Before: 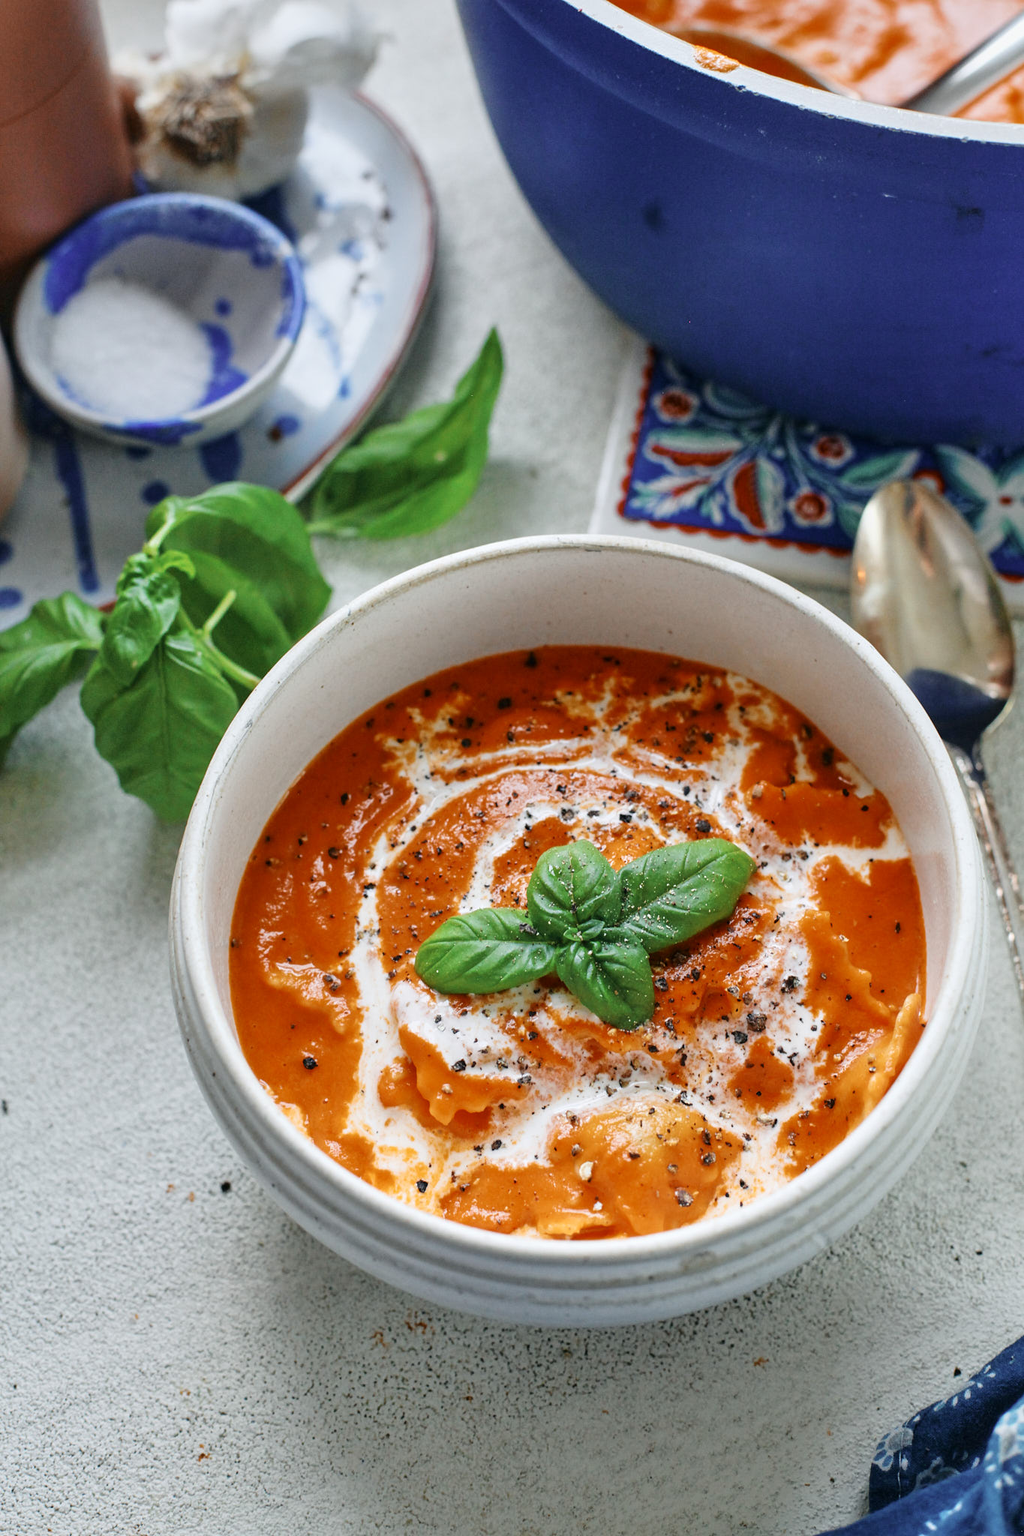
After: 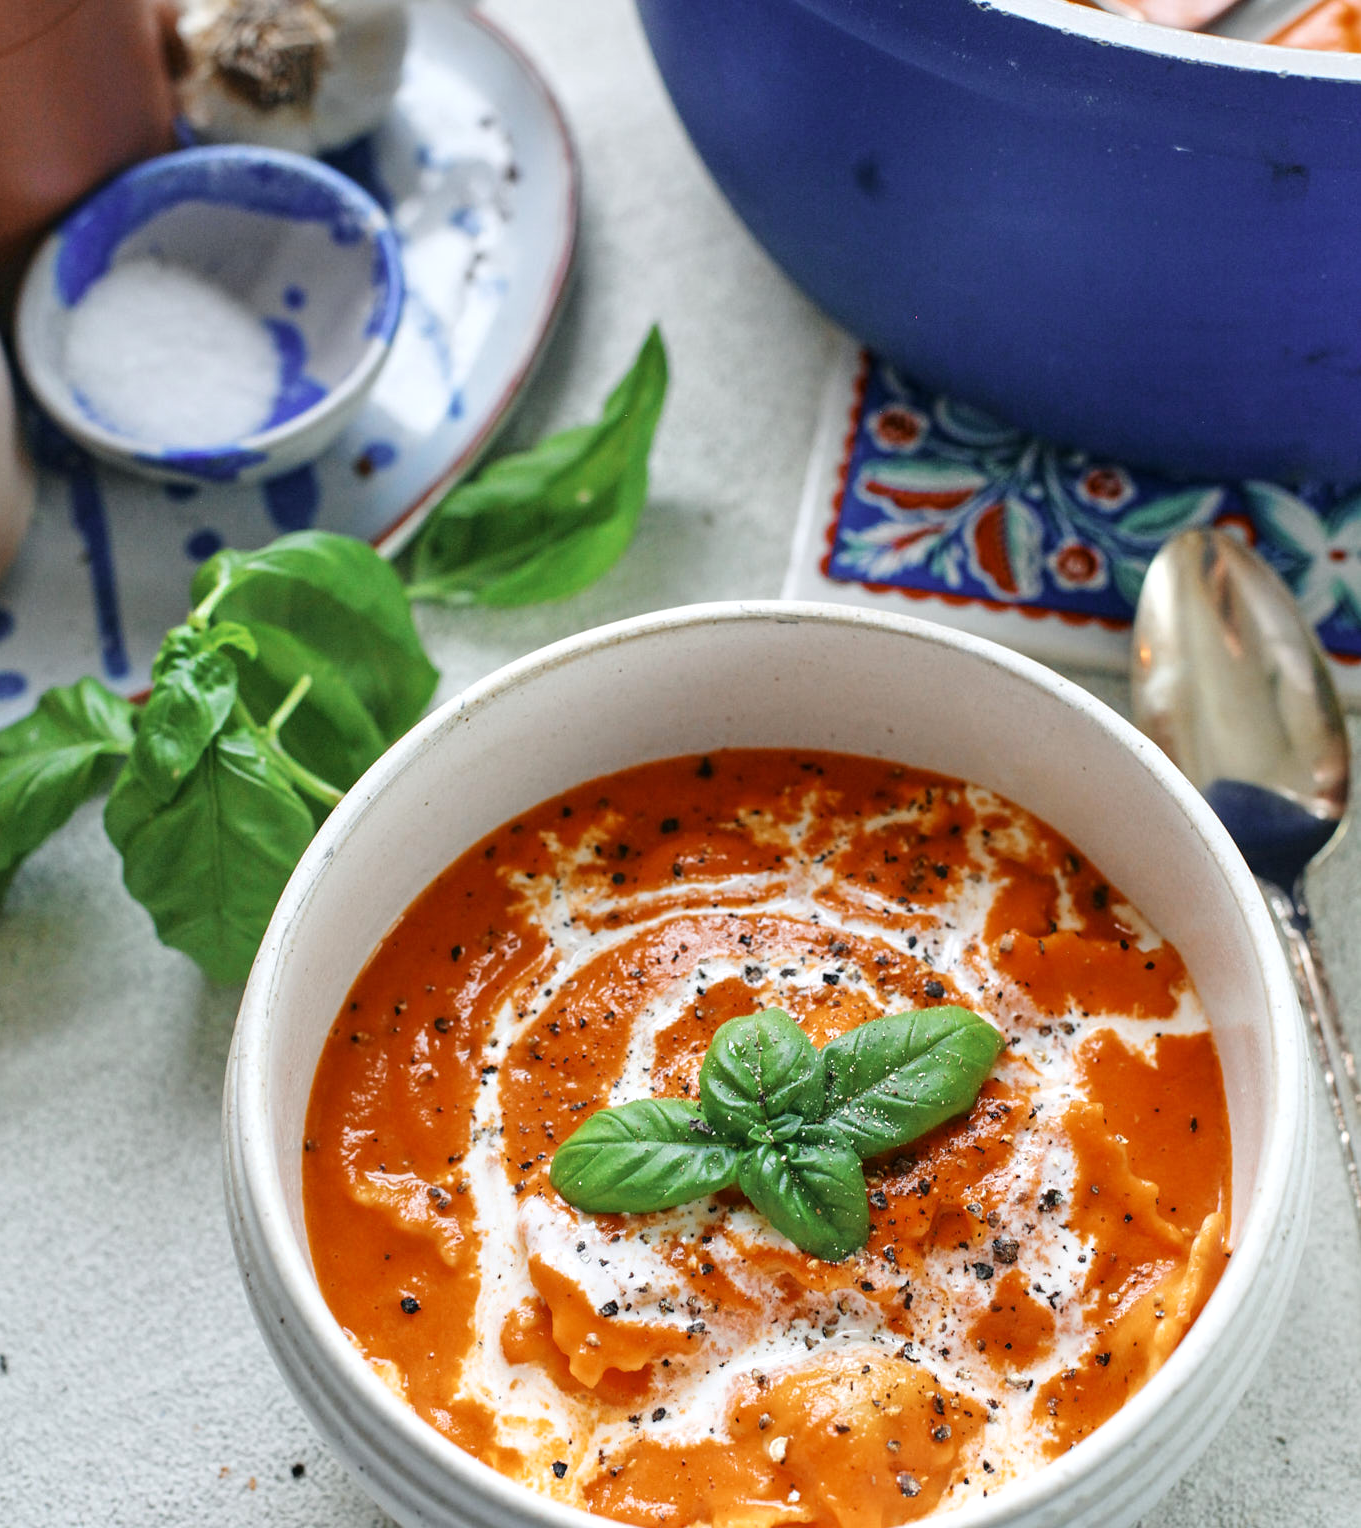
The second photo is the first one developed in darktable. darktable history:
exposure: exposure 0.201 EV, compensate exposure bias true, compensate highlight preservation false
tone equalizer: edges refinement/feathering 500, mask exposure compensation -1.57 EV, preserve details no
crop: left 0.28%, top 5.506%, bottom 19.858%
